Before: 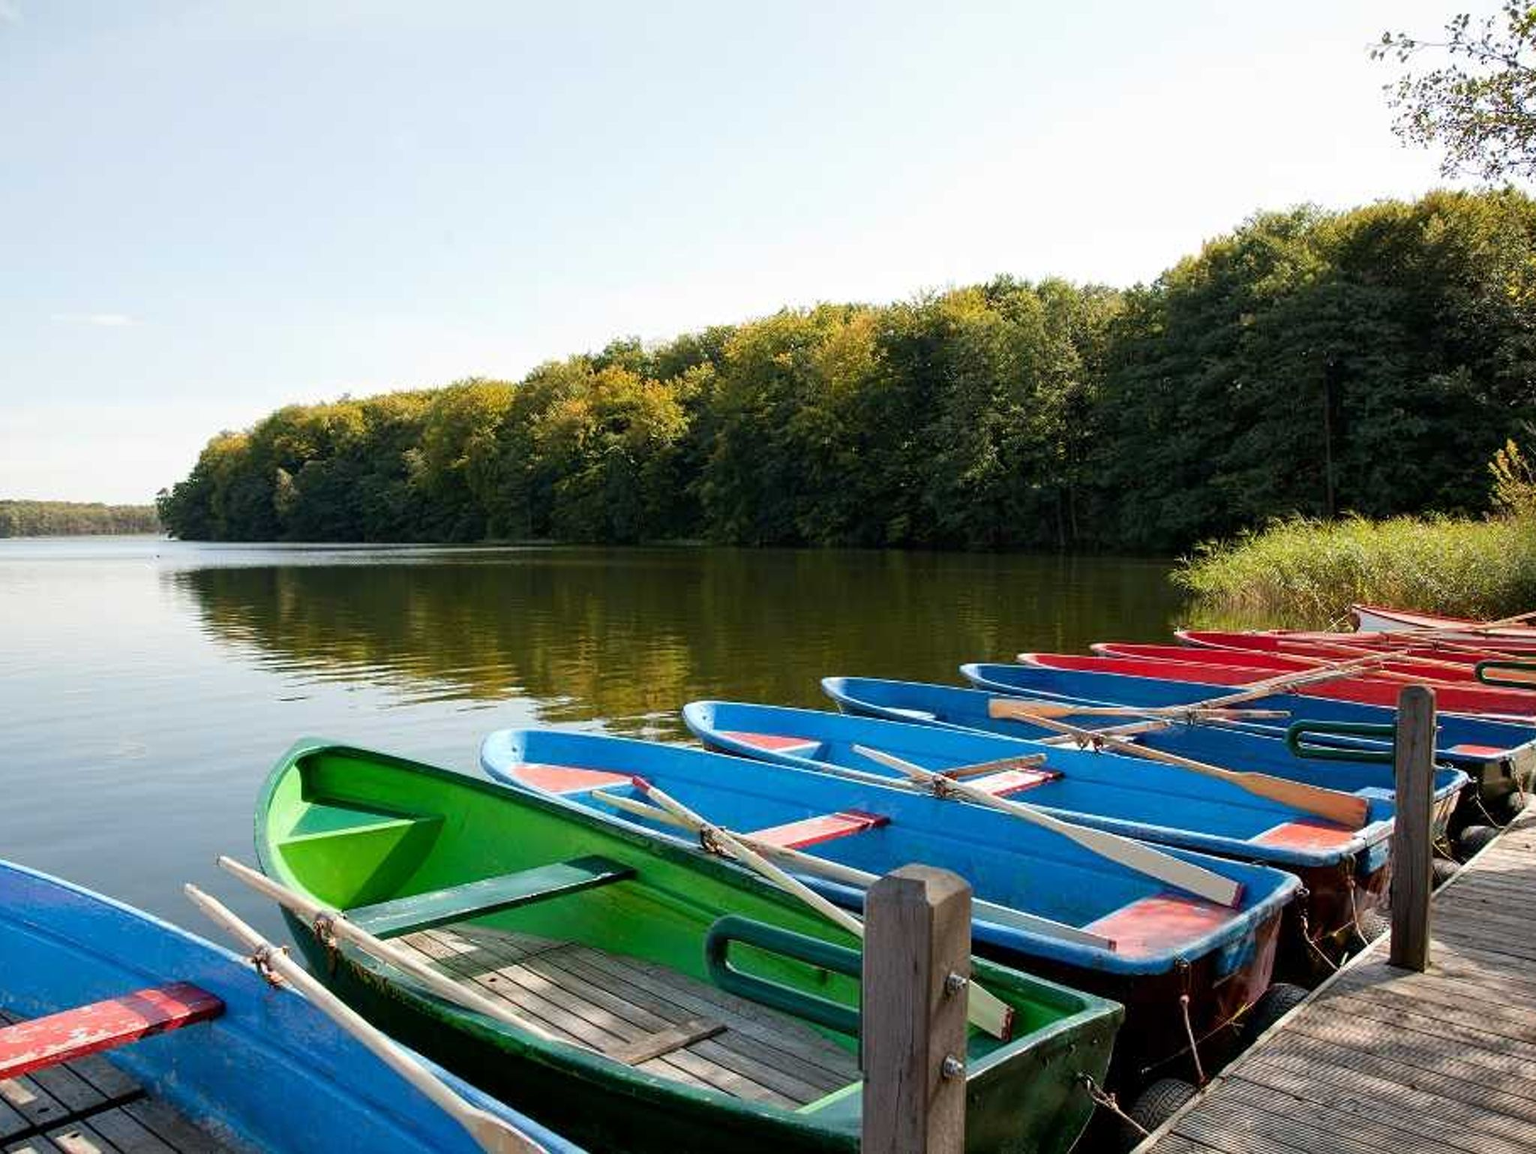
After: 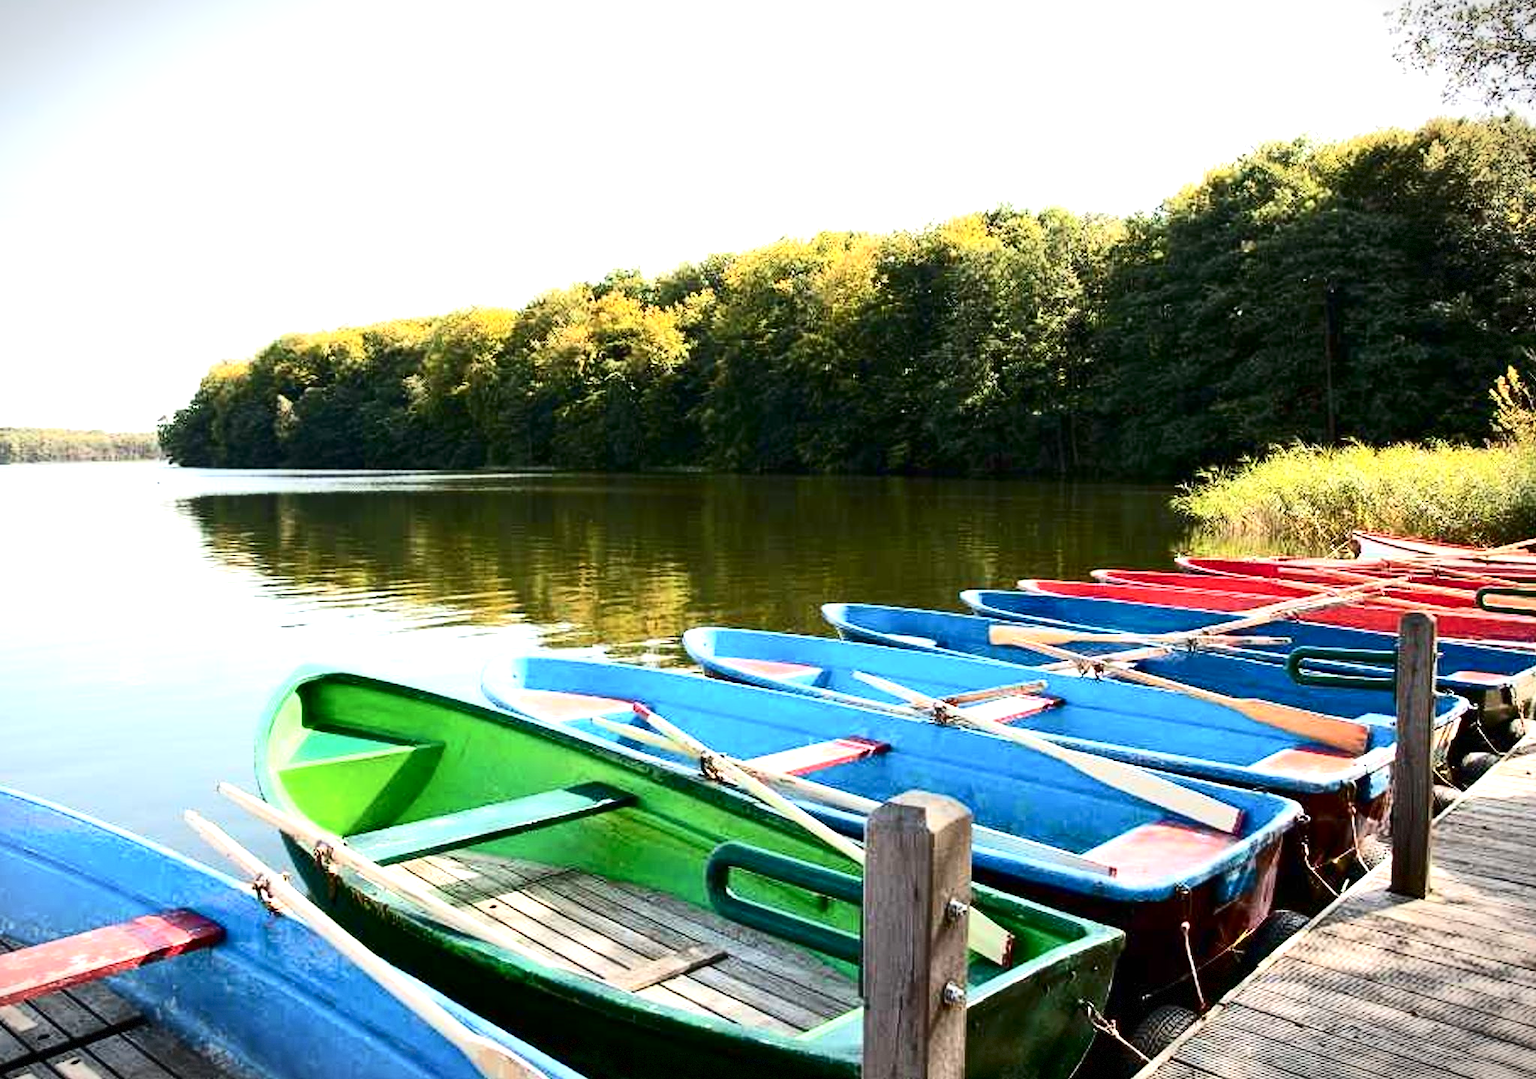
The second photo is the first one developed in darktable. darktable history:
crop and rotate: top 6.379%
exposure: black level correction 0, exposure 1.106 EV, compensate highlight preservation false
contrast brightness saturation: contrast 0.29
vignetting: fall-off start 99.27%, width/height ratio 1.324, dithering 8-bit output
